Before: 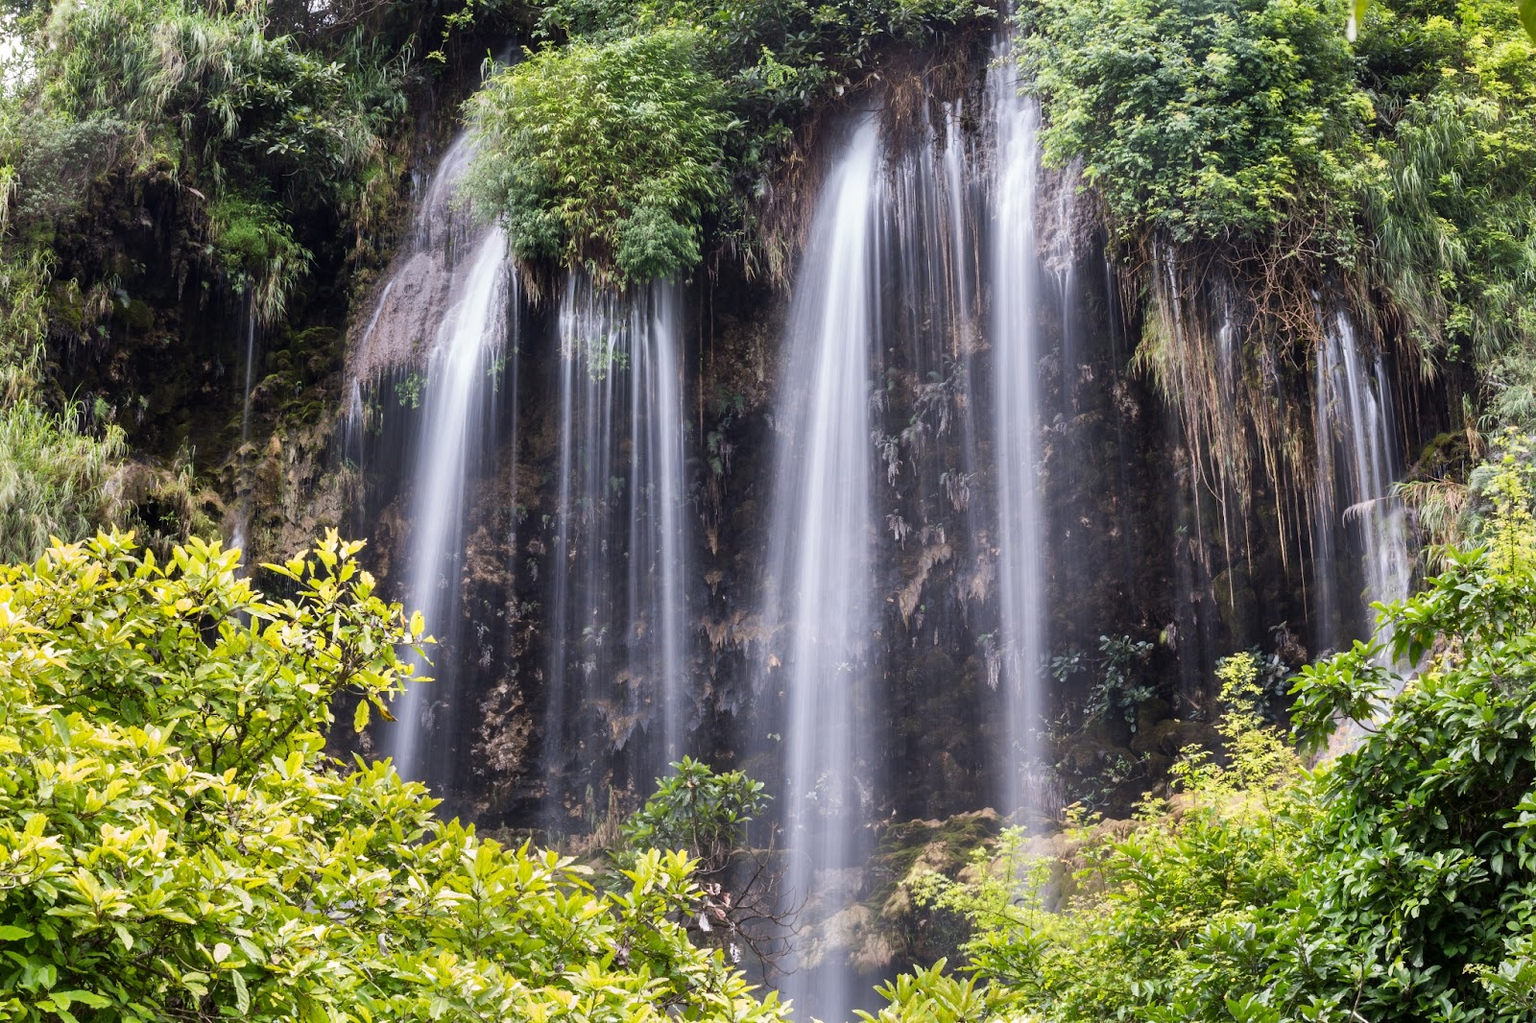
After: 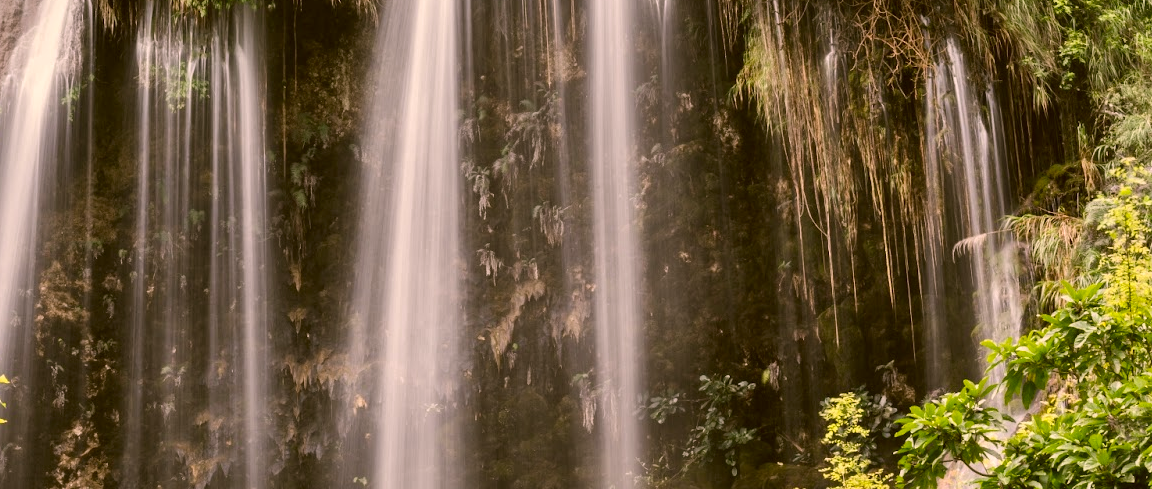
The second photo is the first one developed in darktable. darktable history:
crop and rotate: left 27.938%, top 27.046%, bottom 27.046%
color correction: highlights a* 8.98, highlights b* 15.09, shadows a* -0.49, shadows b* 26.52
